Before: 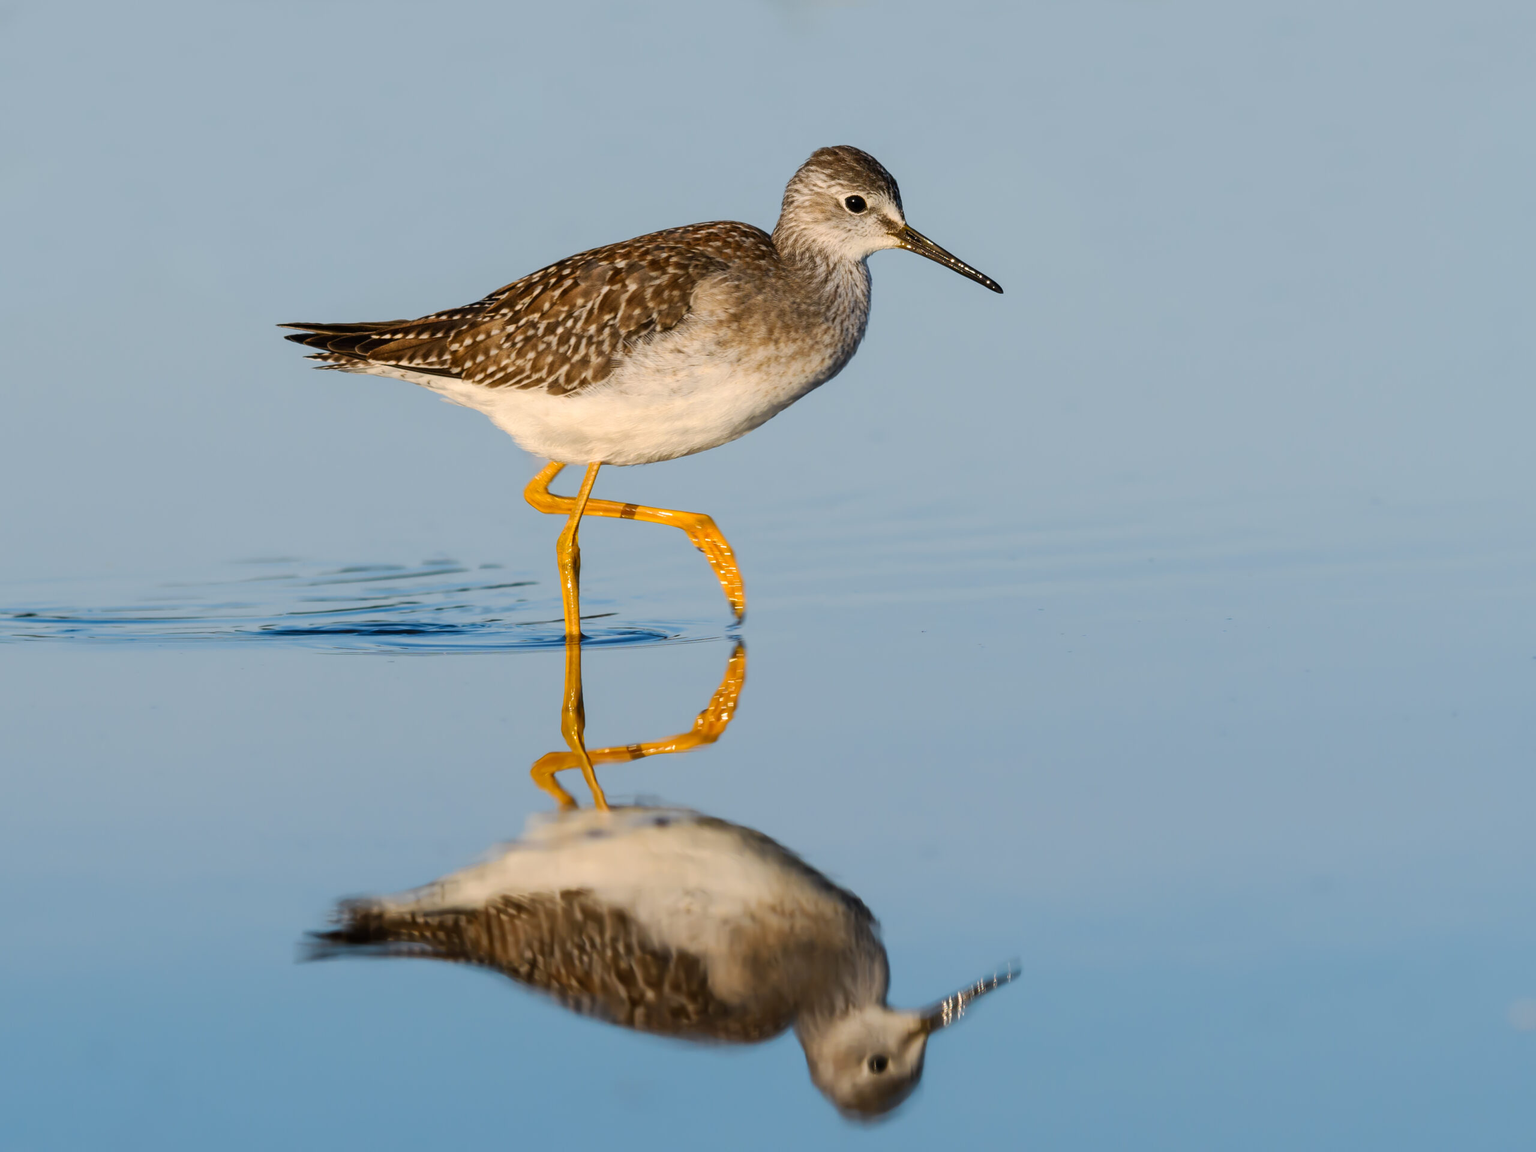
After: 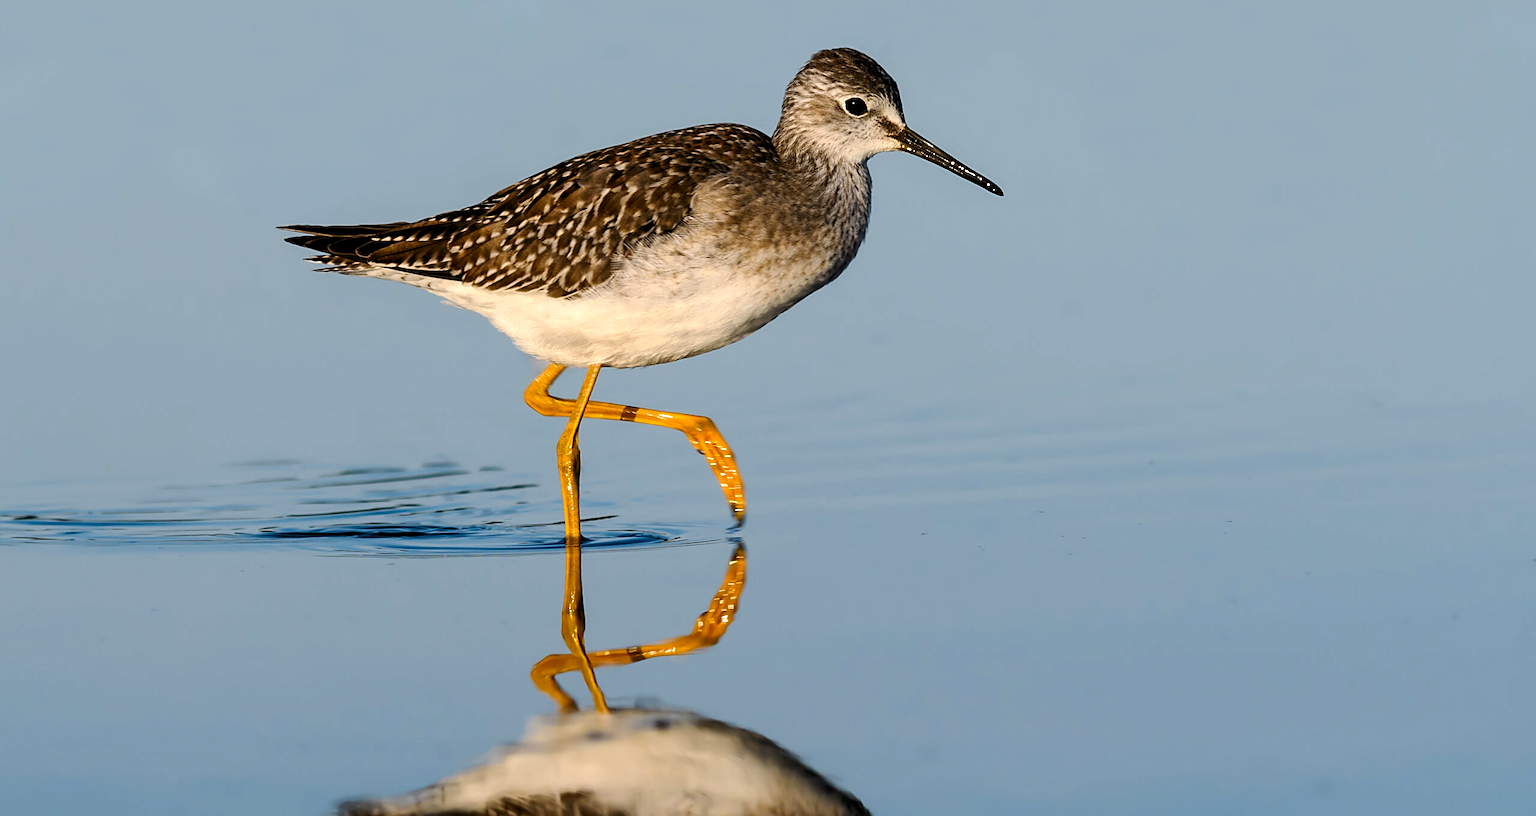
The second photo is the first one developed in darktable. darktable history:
sharpen: on, module defaults
crop and rotate: top 8.515%, bottom 20.641%
contrast brightness saturation: contrast 0.065, brightness -0.126, saturation 0.06
levels: levels [0.062, 0.494, 0.925]
